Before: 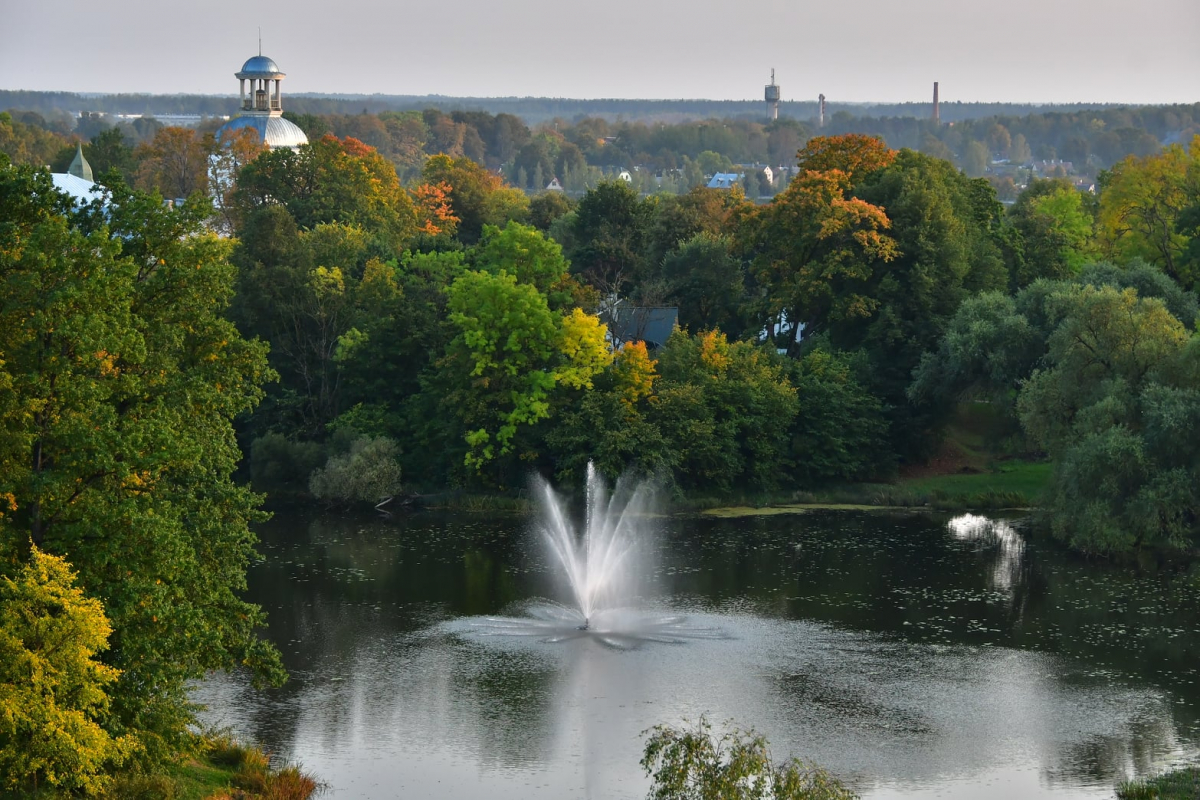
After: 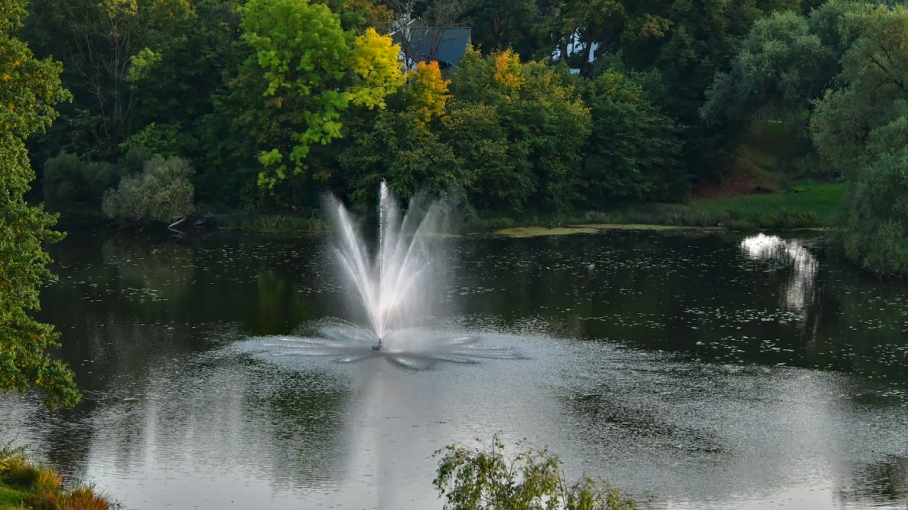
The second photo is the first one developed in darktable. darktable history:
haze removal: compatibility mode true, adaptive false
crop and rotate: left 17.299%, top 35.115%, right 7.015%, bottom 1.024%
